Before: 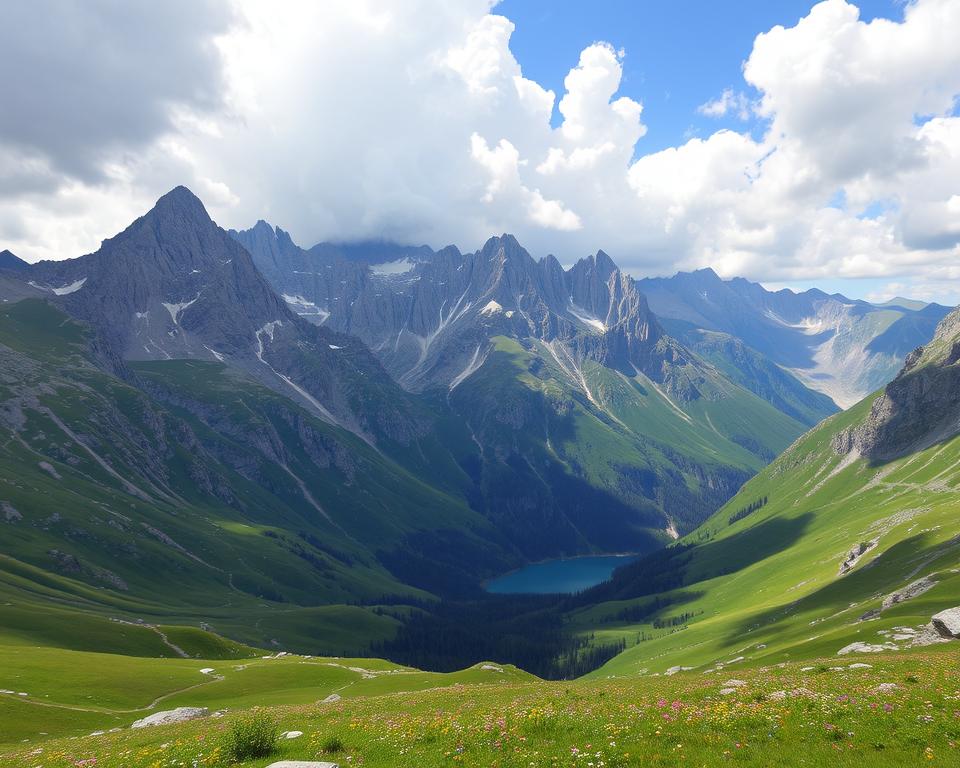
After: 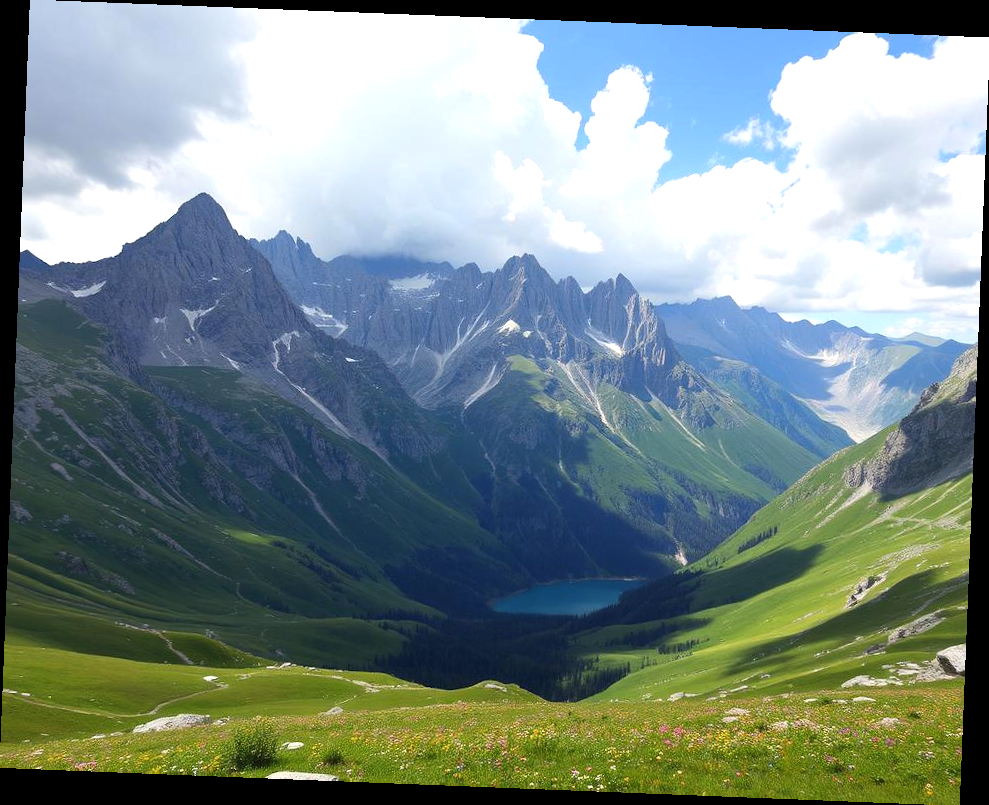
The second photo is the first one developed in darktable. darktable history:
tone equalizer: -8 EV -0.417 EV, -7 EV -0.389 EV, -6 EV -0.333 EV, -5 EV -0.222 EV, -3 EV 0.222 EV, -2 EV 0.333 EV, -1 EV 0.389 EV, +0 EV 0.417 EV, edges refinement/feathering 500, mask exposure compensation -1.57 EV, preserve details no
white balance: emerald 1
rotate and perspective: rotation 2.27°, automatic cropping off
